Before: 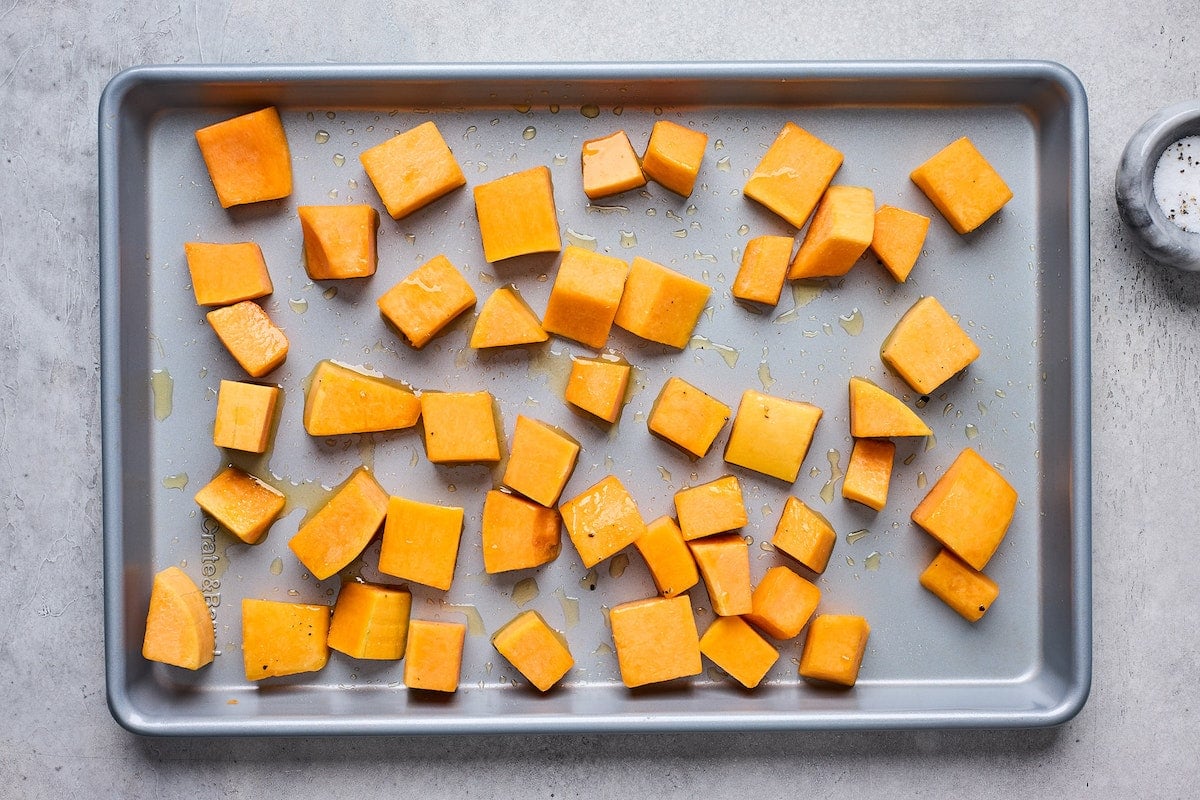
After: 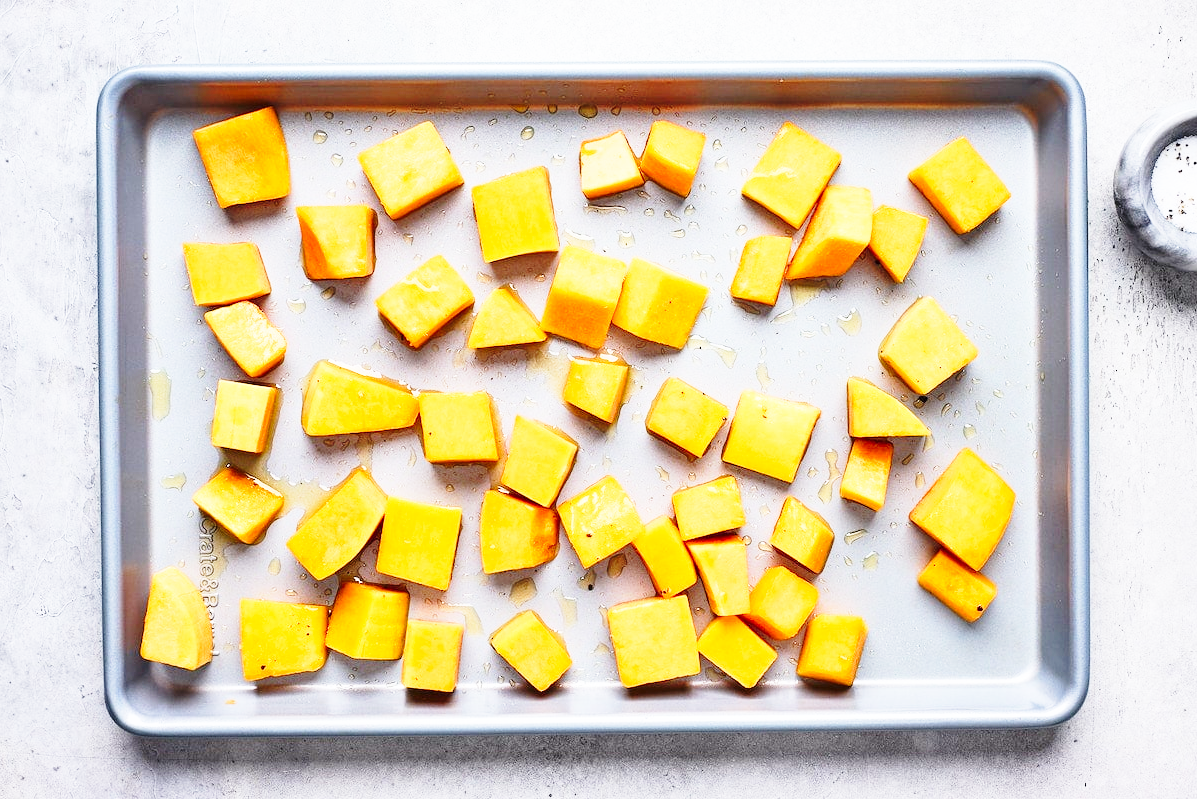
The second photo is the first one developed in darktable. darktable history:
base curve: curves: ch0 [(0, 0) (0.026, 0.03) (0.109, 0.232) (0.351, 0.748) (0.669, 0.968) (1, 1)], preserve colors none
crop: left 0.178%
levels: levels [0, 0.478, 1]
